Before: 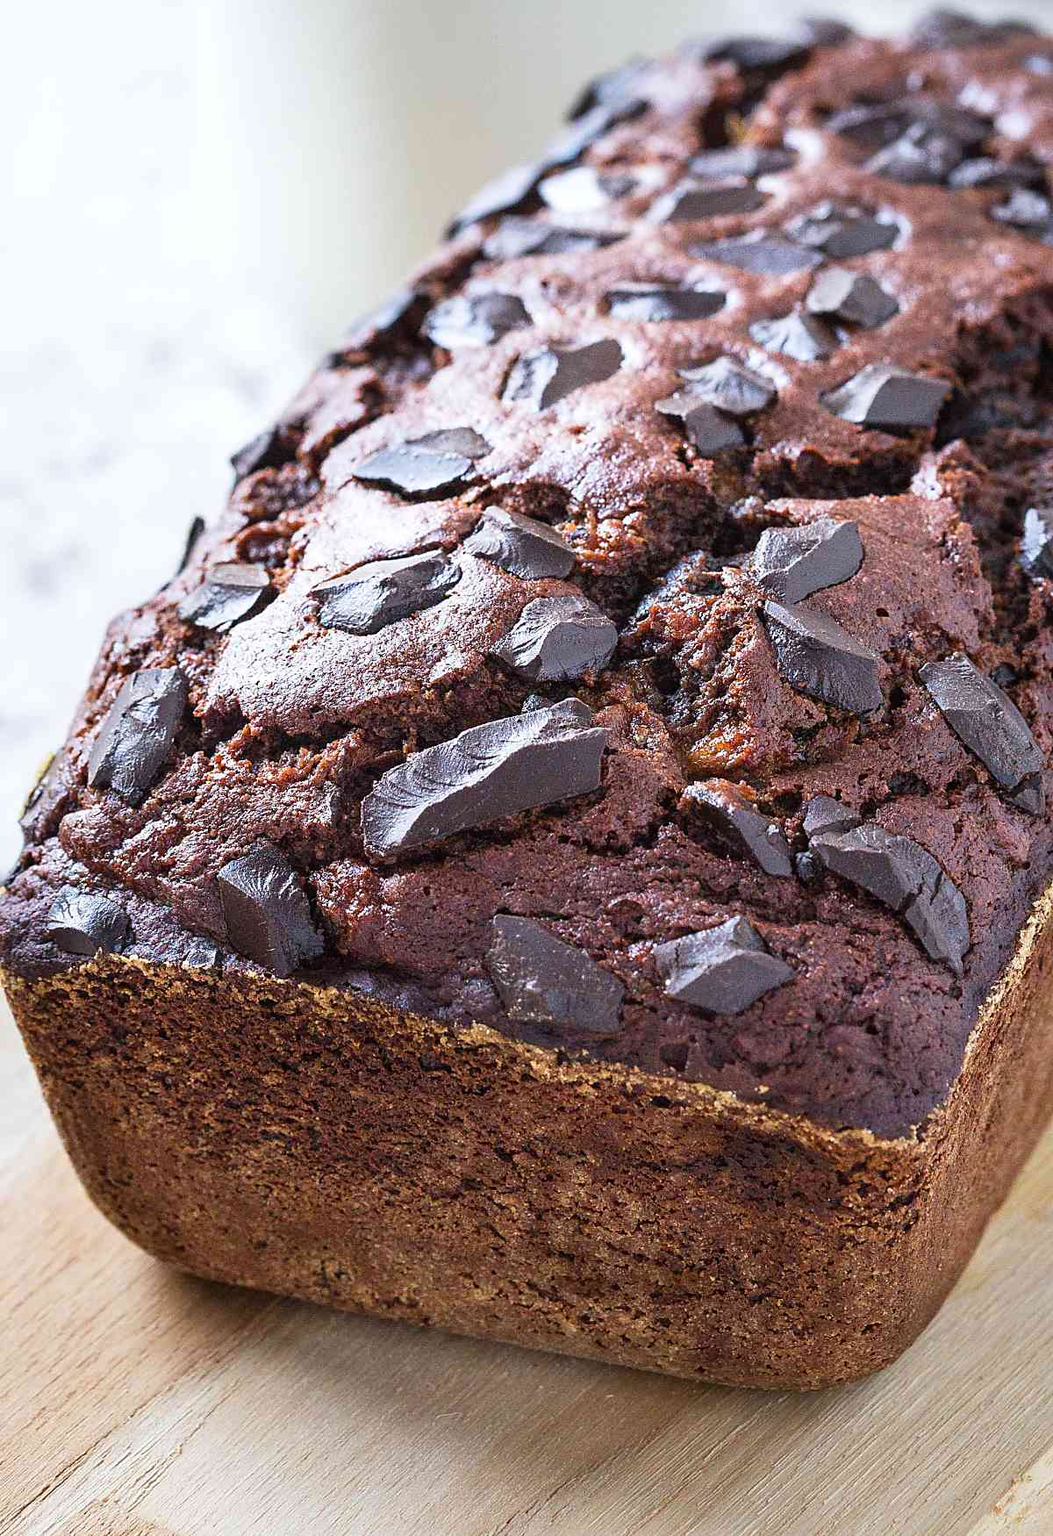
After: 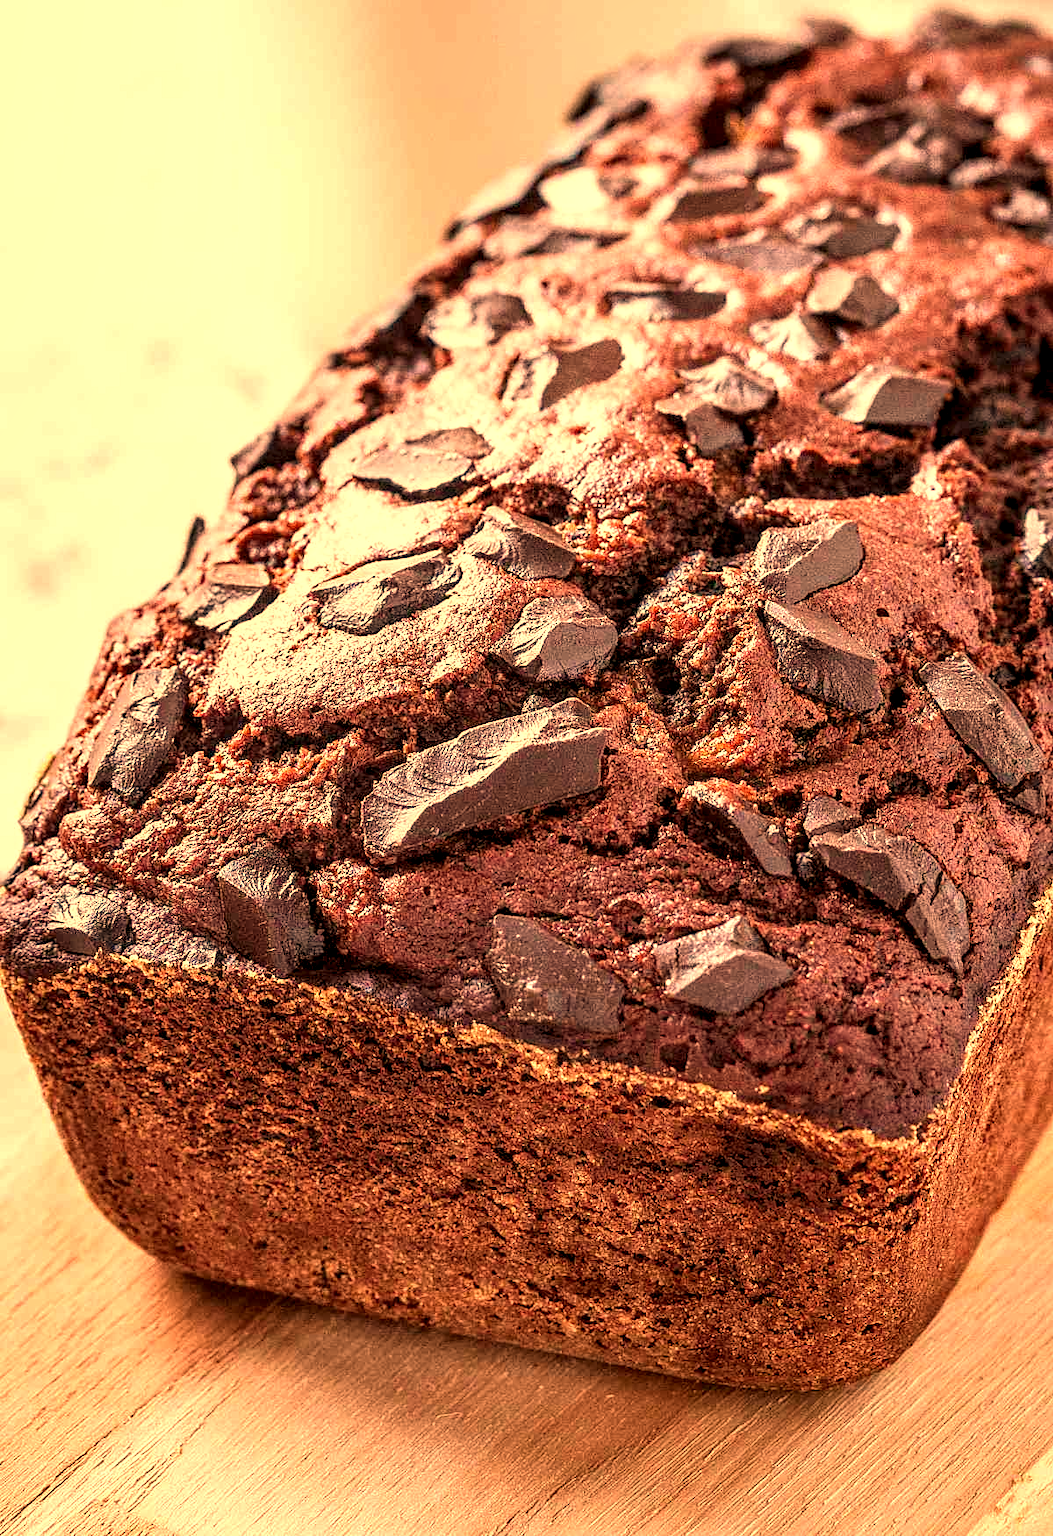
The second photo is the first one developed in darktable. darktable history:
local contrast: detail 160%
white balance: red 1.467, blue 0.684
